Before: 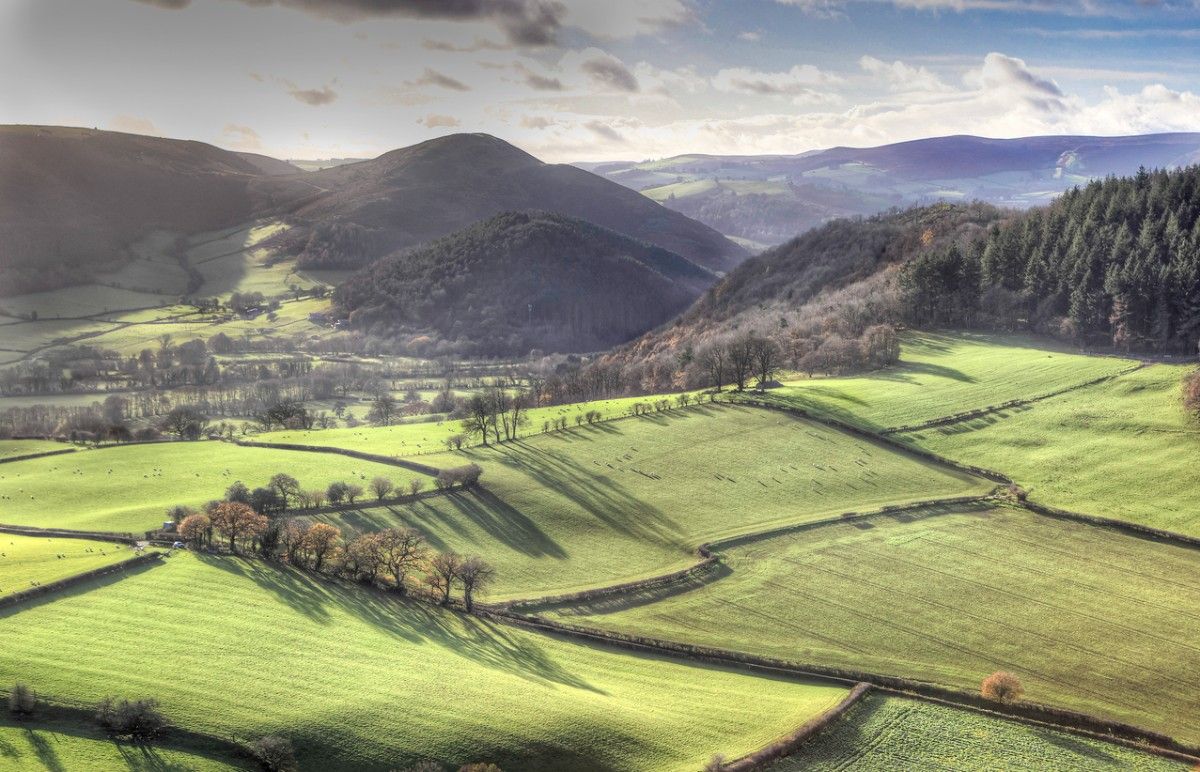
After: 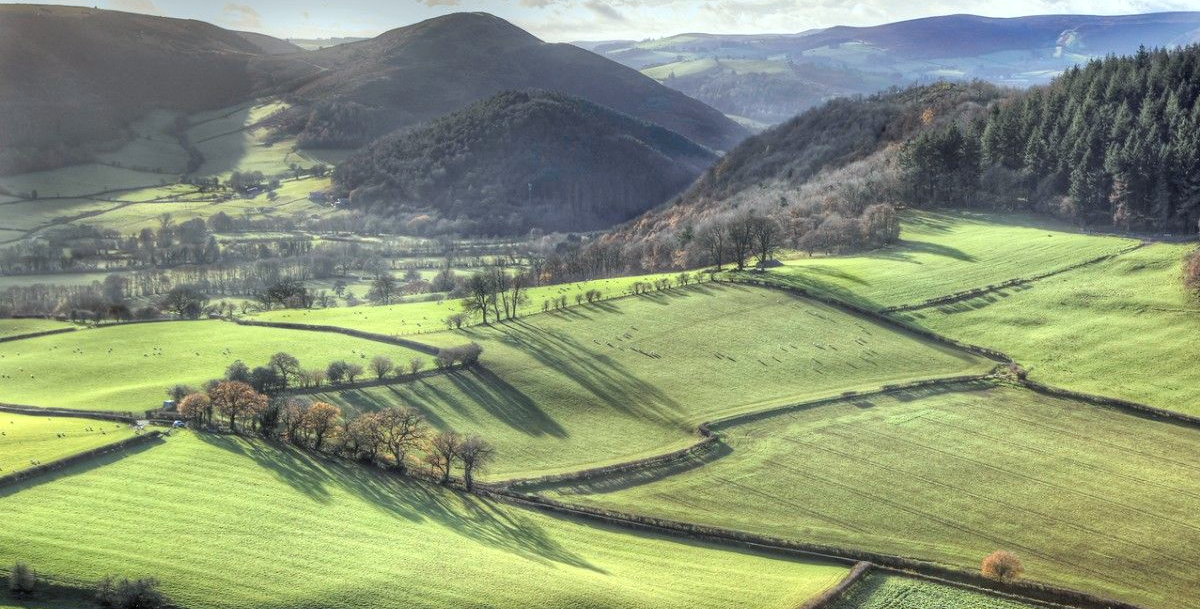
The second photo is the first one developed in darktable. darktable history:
color calibration: output R [1.063, -0.012, -0.003, 0], output G [0, 1.022, 0.021, 0], output B [-0.079, 0.047, 1, 0], illuminant Planckian (black body), x 0.368, y 0.36, temperature 4278.22 K, saturation algorithm version 1 (2020)
crop and rotate: top 15.71%, bottom 5.343%
exposure: black level correction 0.001, compensate exposure bias true, compensate highlight preservation false
